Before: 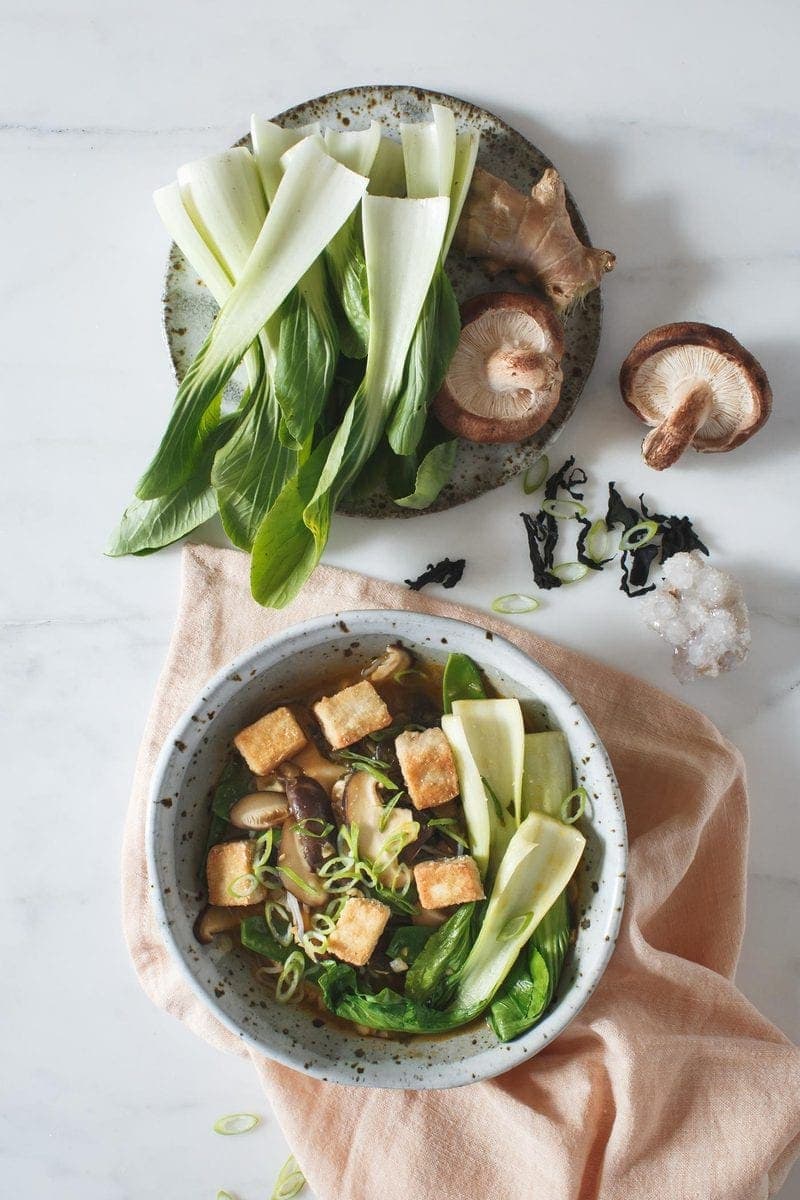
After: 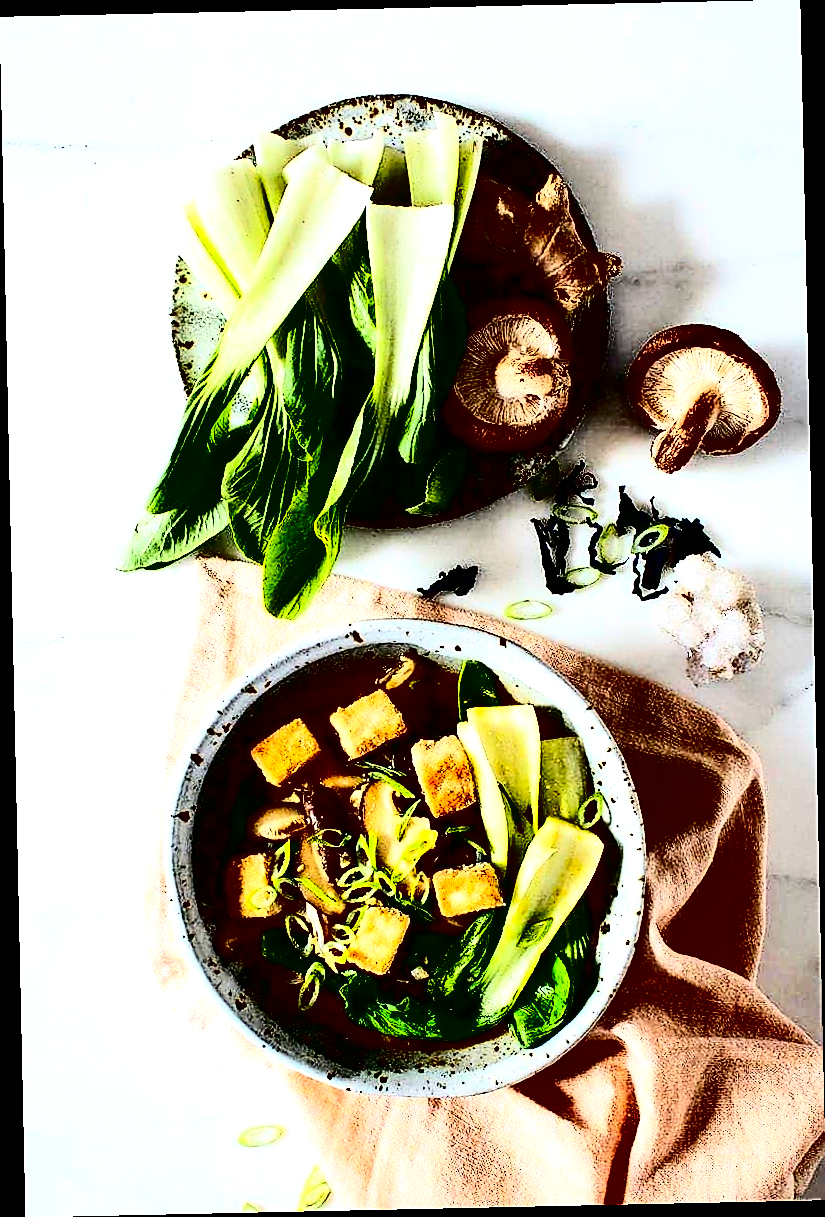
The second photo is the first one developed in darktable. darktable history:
contrast brightness saturation: contrast 0.77, brightness -1, saturation 1
tone equalizer: -8 EV -0.75 EV, -7 EV -0.7 EV, -6 EV -0.6 EV, -5 EV -0.4 EV, -3 EV 0.4 EV, -2 EV 0.6 EV, -1 EV 0.7 EV, +0 EV 0.75 EV, edges refinement/feathering 500, mask exposure compensation -1.57 EV, preserve details no
sharpen: radius 1.4, amount 1.25, threshold 0.7
rotate and perspective: rotation -1.24°, automatic cropping off
